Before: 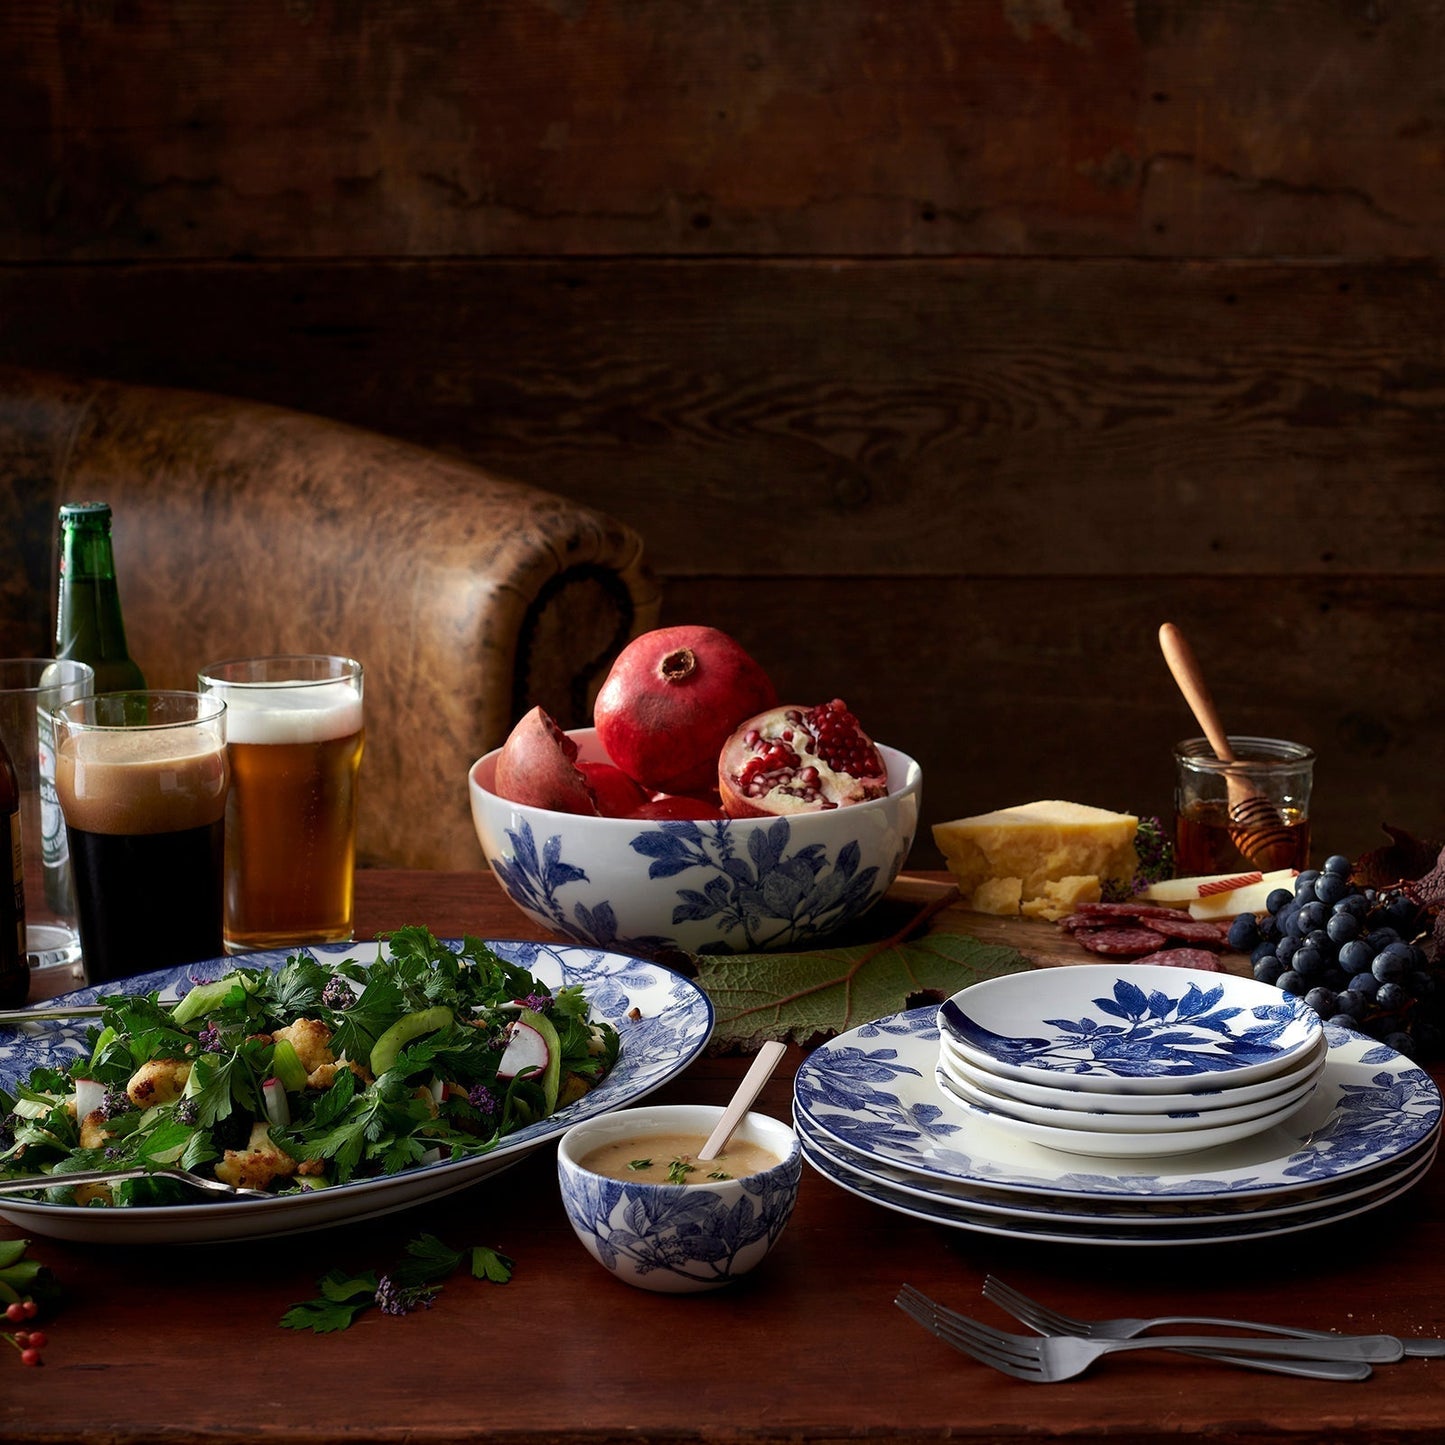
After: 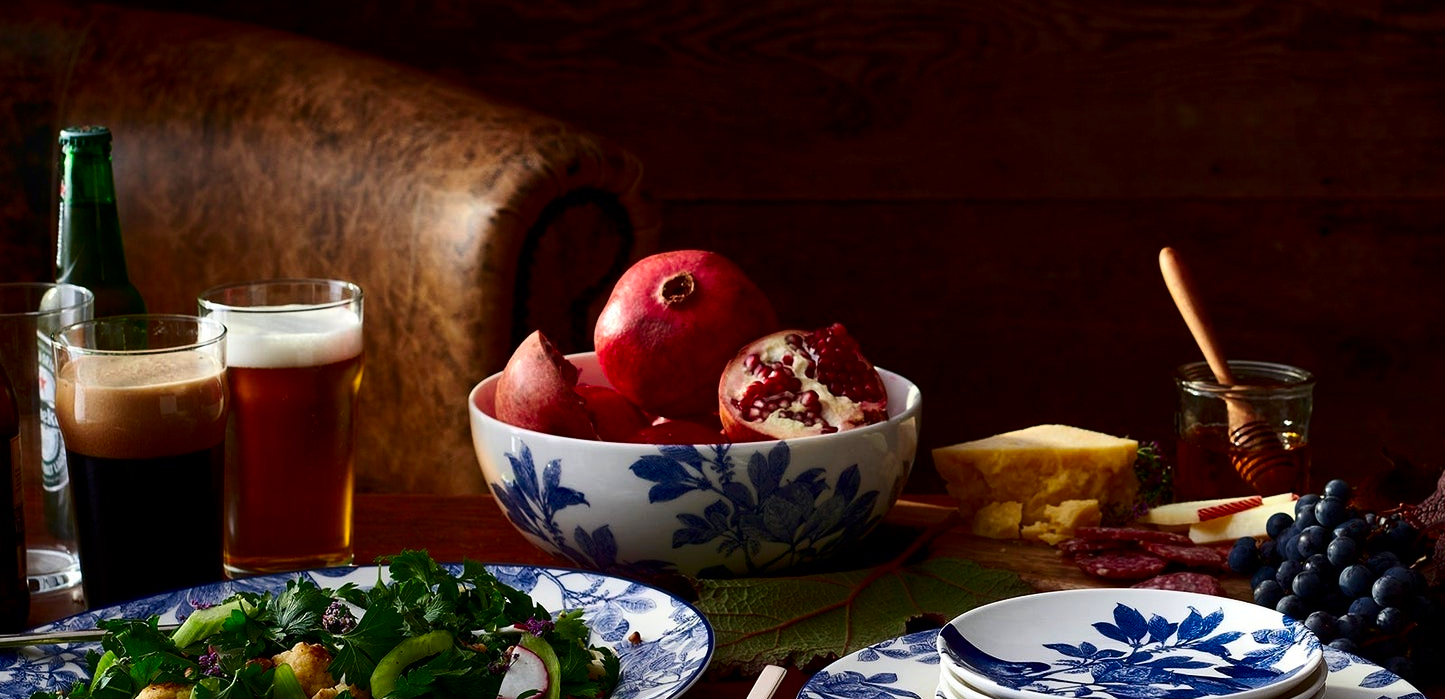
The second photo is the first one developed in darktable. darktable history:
contrast brightness saturation: contrast 0.19, brightness -0.11, saturation 0.21
crop and rotate: top 26.056%, bottom 25.543%
